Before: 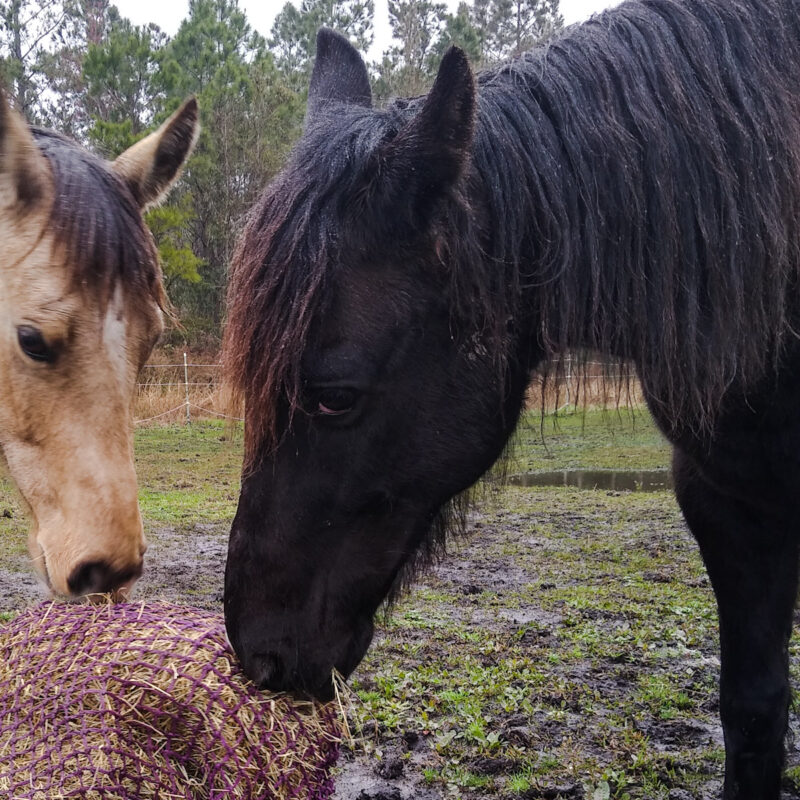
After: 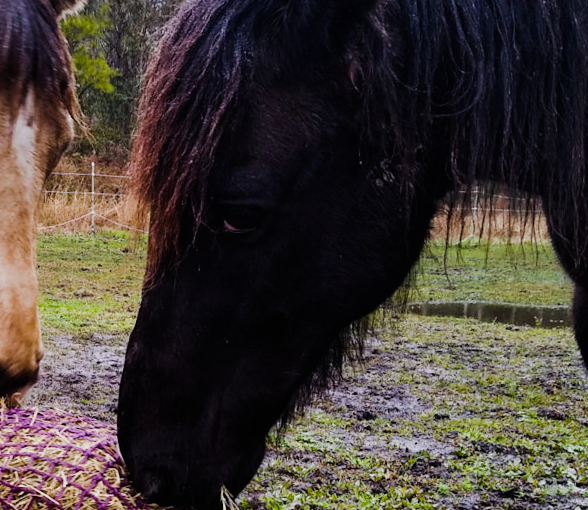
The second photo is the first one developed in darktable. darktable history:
crop and rotate: angle -3.37°, left 9.79%, top 20.73%, right 12.42%, bottom 11.82%
sigmoid: contrast 1.8
white balance: red 0.98, blue 1.034
